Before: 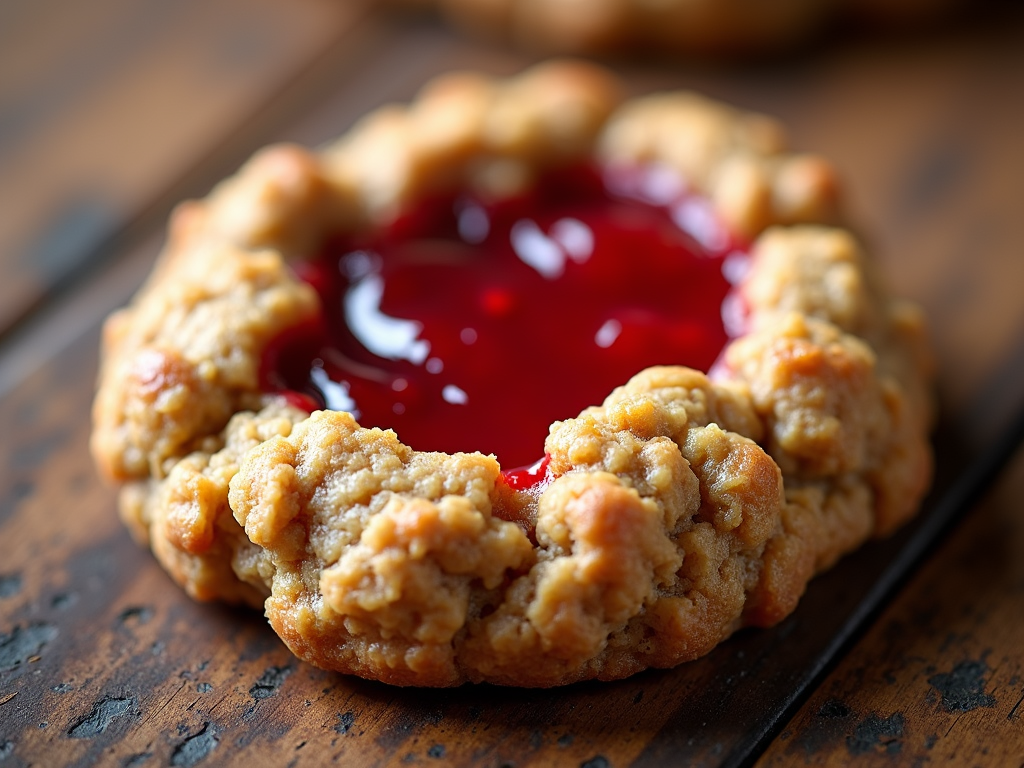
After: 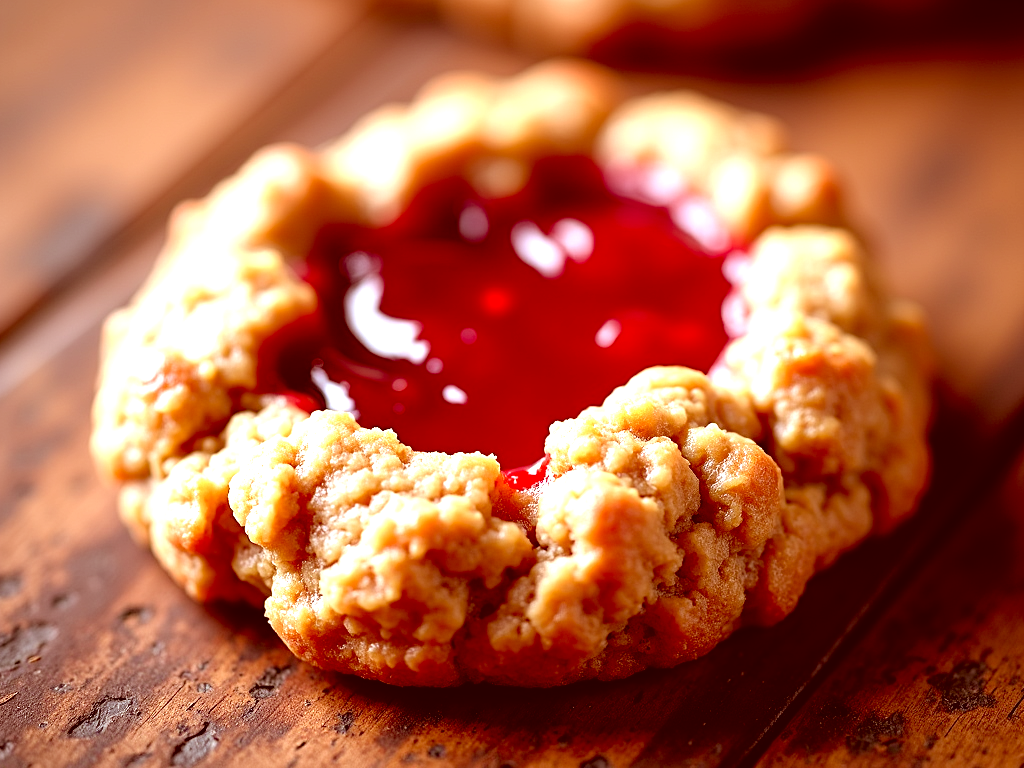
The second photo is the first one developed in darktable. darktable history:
exposure: black level correction 0.008, exposure 0.979 EV, compensate highlight preservation false
color correction: highlights a* 9.03, highlights b* 8.71, shadows a* 40, shadows b* 40, saturation 0.8
